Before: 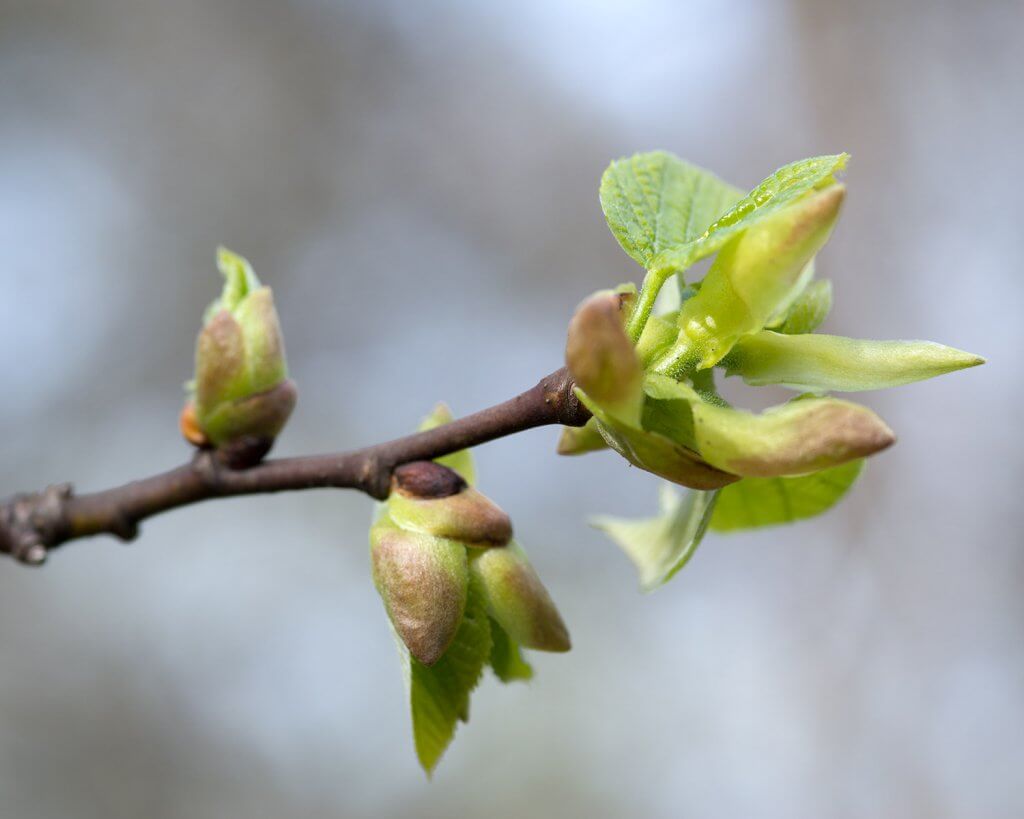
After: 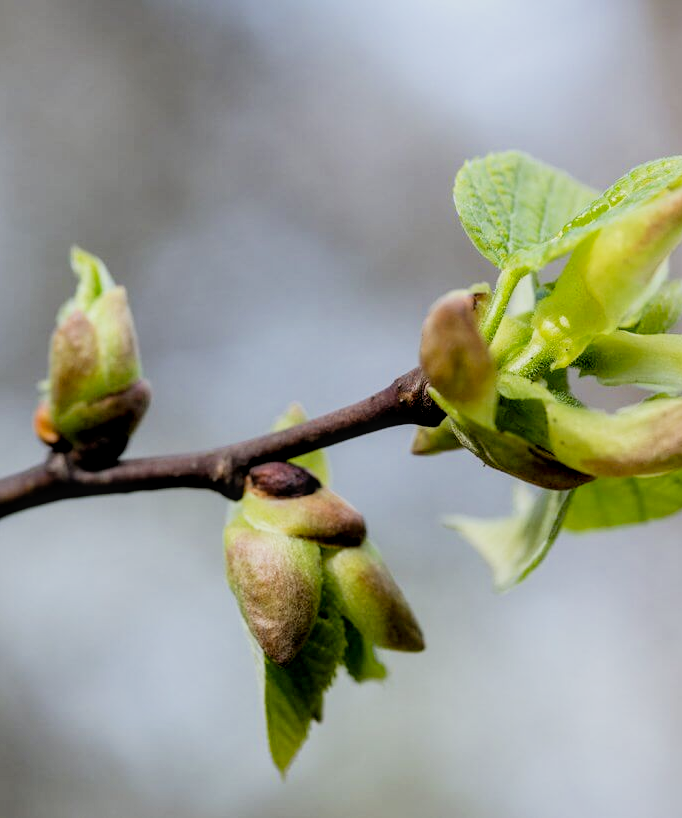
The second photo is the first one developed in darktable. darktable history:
crop and rotate: left 14.292%, right 19.041%
tone curve: curves: ch0 [(0, 0) (0.003, 0.003) (0.011, 0.003) (0.025, 0.007) (0.044, 0.014) (0.069, 0.02) (0.1, 0.03) (0.136, 0.054) (0.177, 0.099) (0.224, 0.156) (0.277, 0.227) (0.335, 0.302) (0.399, 0.375) (0.468, 0.456) (0.543, 0.54) (0.623, 0.625) (0.709, 0.717) (0.801, 0.807) (0.898, 0.895) (1, 1)], preserve colors none
local contrast: highlights 25%, detail 130%
filmic rgb: black relative exposure -5 EV, hardness 2.88, contrast 1.2
